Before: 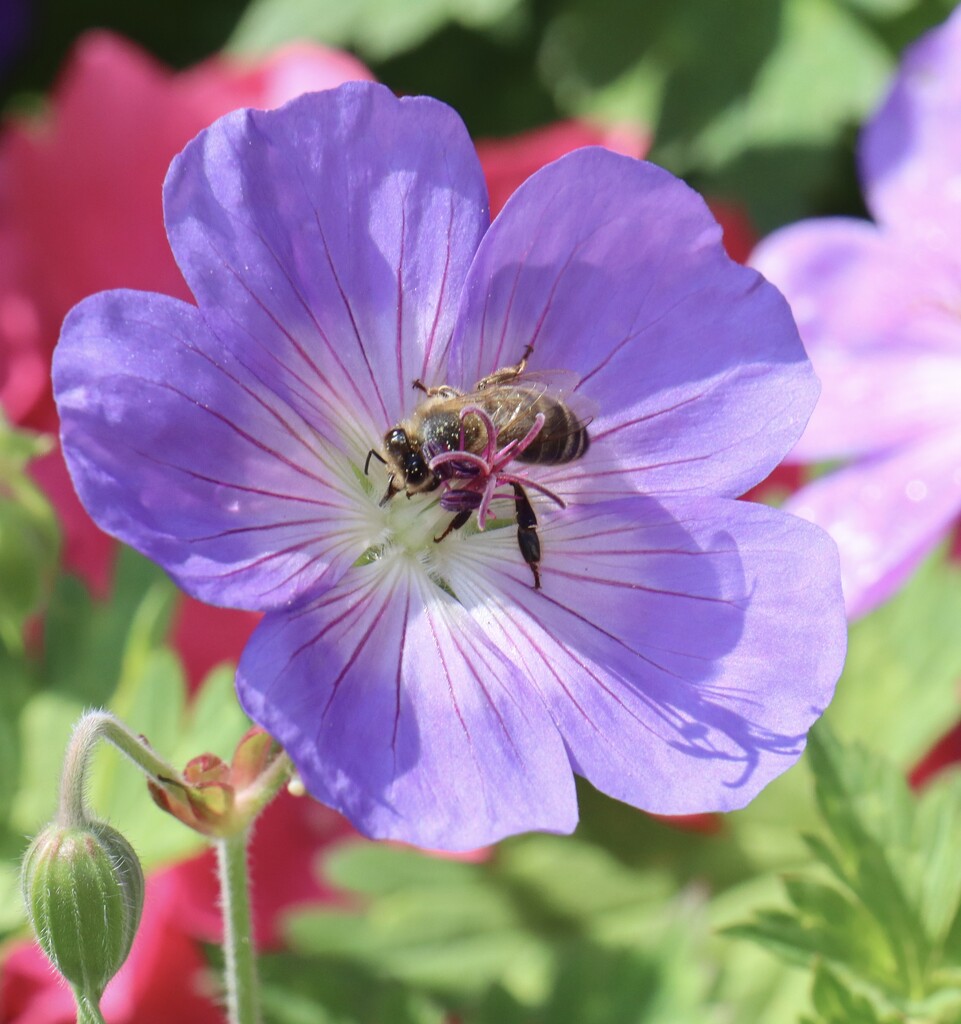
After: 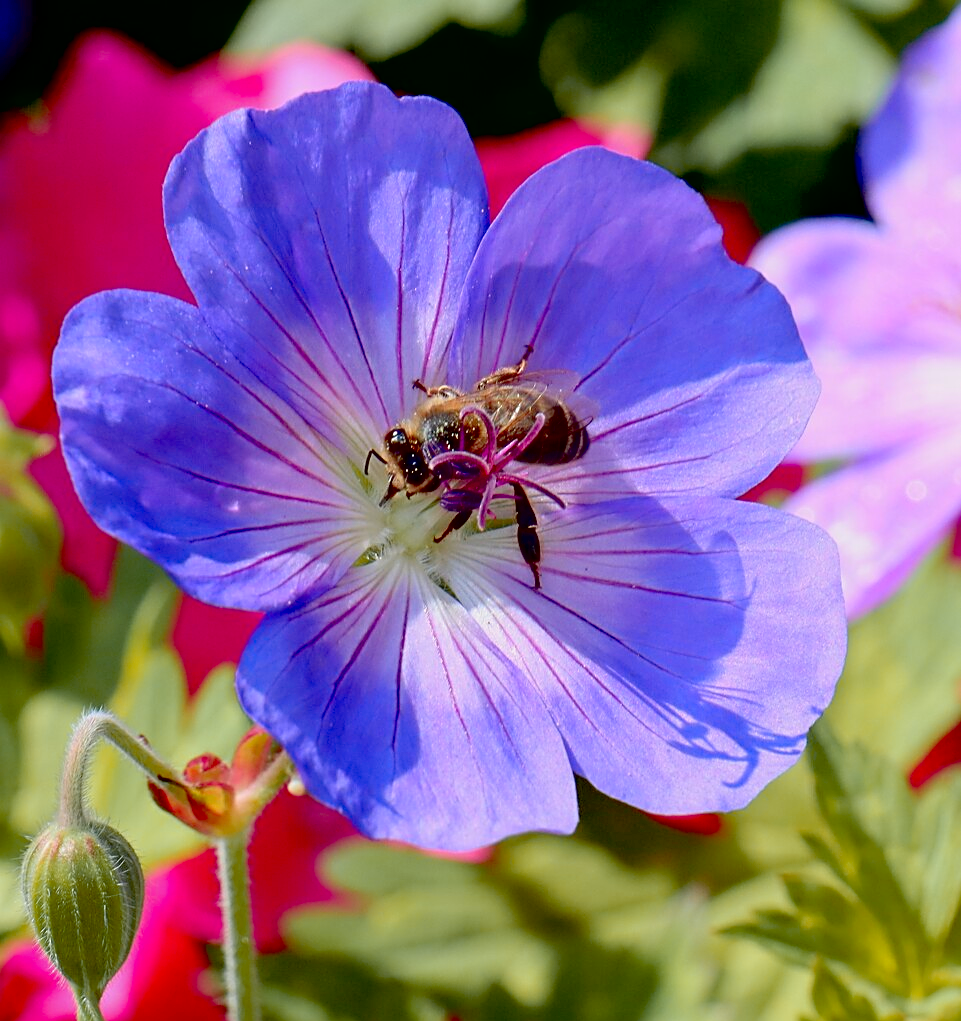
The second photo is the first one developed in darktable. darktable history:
crop: top 0.078%, bottom 0.207%
exposure: black level correction 0.045, exposure -0.23 EV, compensate highlight preservation false
color zones: curves: ch1 [(0.263, 0.53) (0.376, 0.287) (0.487, 0.512) (0.748, 0.547) (1, 0.513)]; ch2 [(0.262, 0.45) (0.751, 0.477)]
contrast brightness saturation: contrast 0.043, saturation 0.164
sharpen: on, module defaults
